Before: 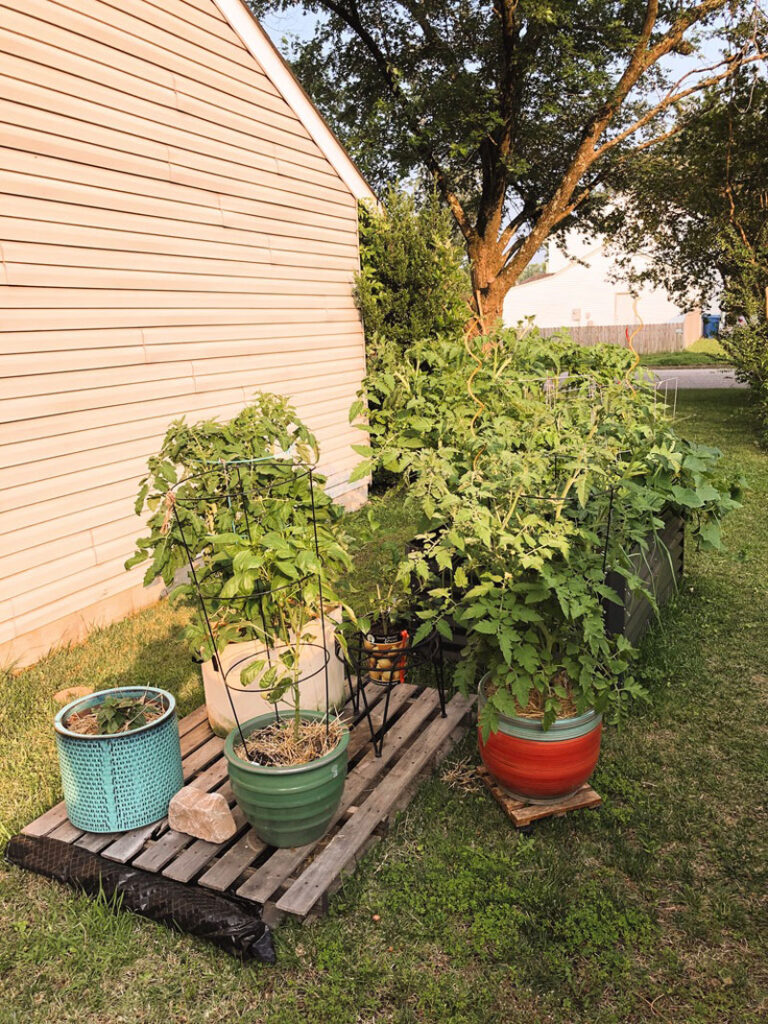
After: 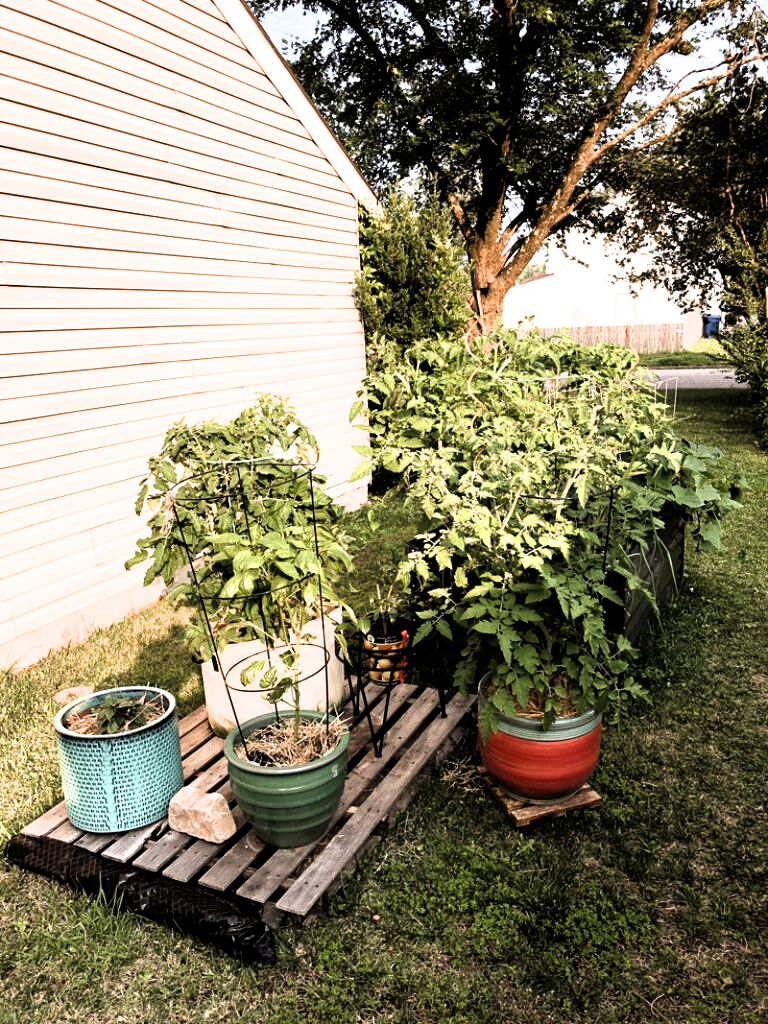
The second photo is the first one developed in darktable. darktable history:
filmic rgb: black relative exposure -8.31 EV, white relative exposure 2.23 EV, hardness 7.05, latitude 85.51%, contrast 1.704, highlights saturation mix -3.98%, shadows ↔ highlights balance -3.08%
